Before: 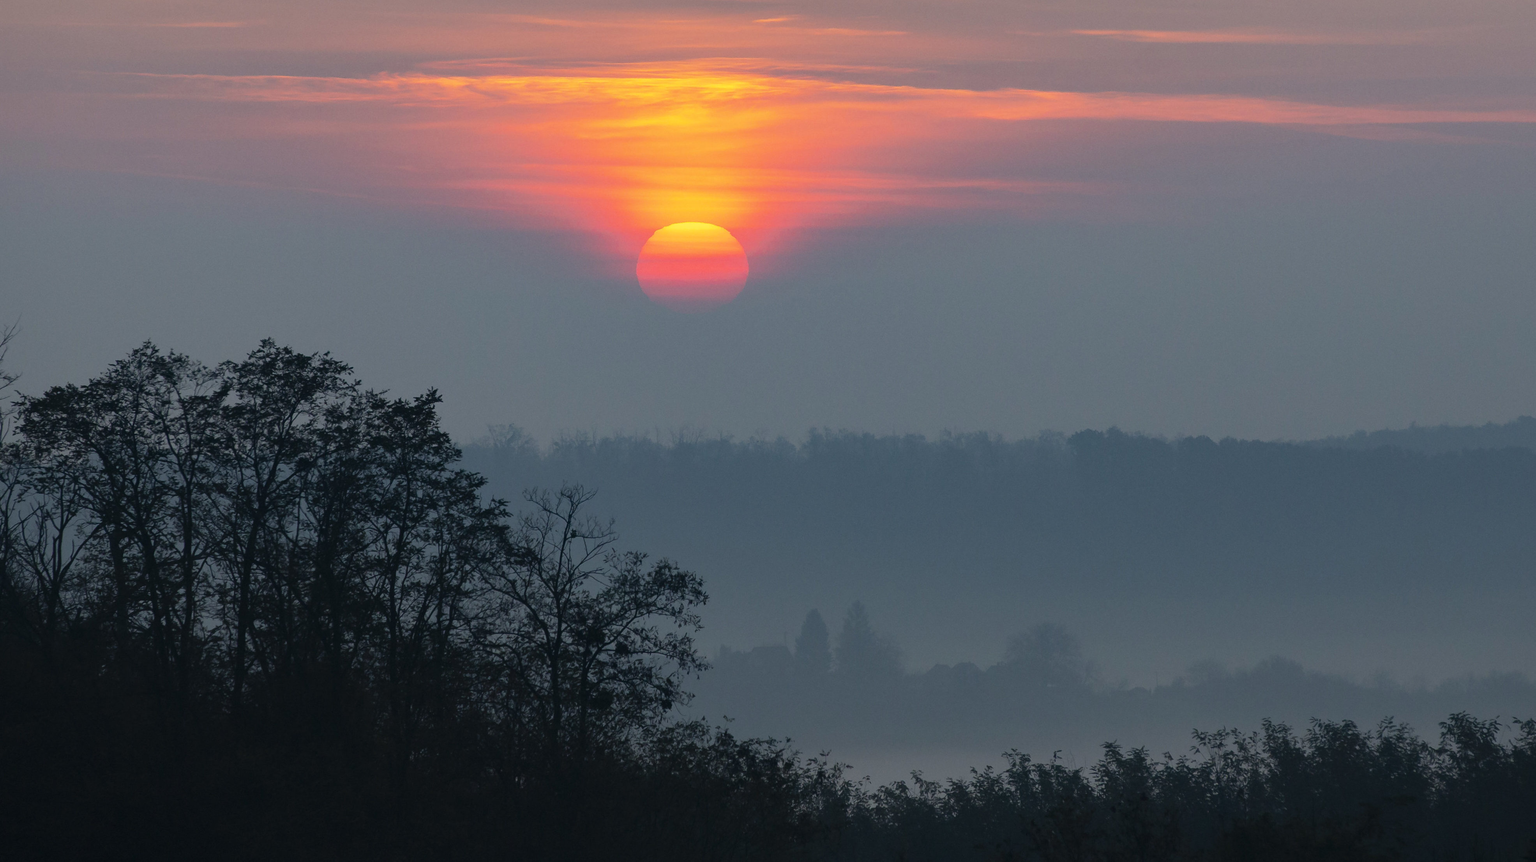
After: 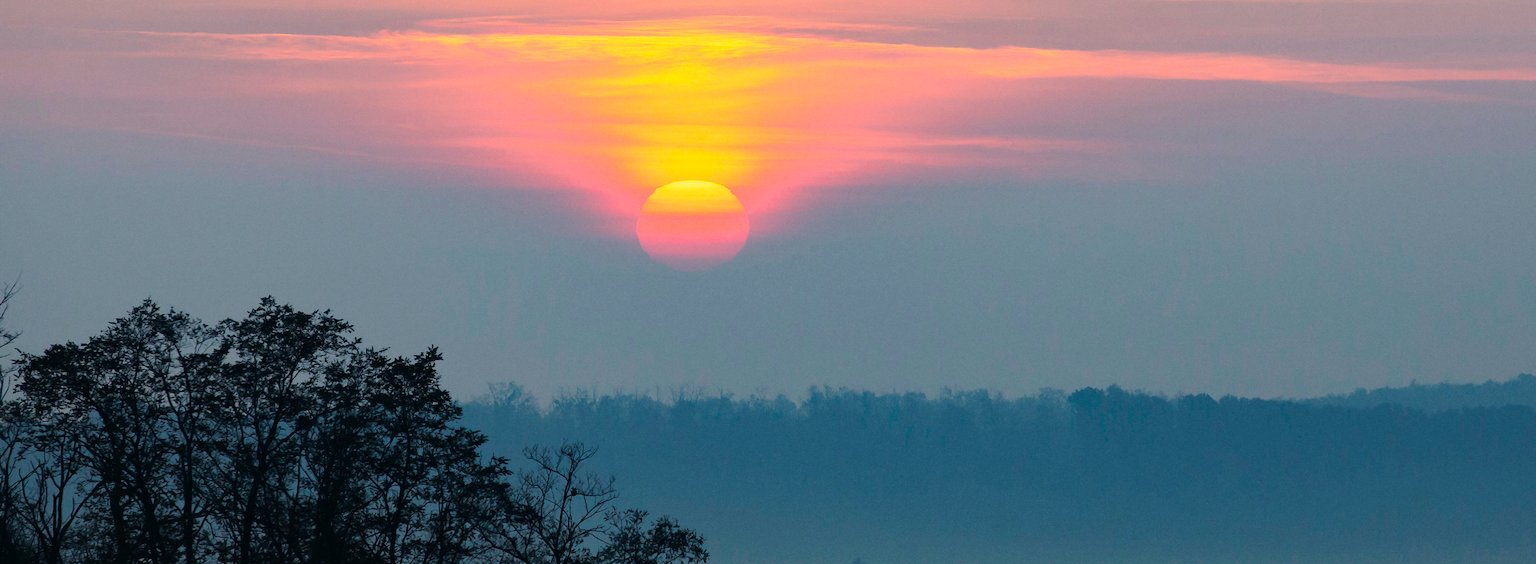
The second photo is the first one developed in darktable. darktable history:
crop and rotate: top 4.902%, bottom 29.535%
tone curve: curves: ch0 [(0, 0) (0.114, 0.083) (0.303, 0.285) (0.447, 0.51) (0.602, 0.697) (0.772, 0.866) (0.999, 0.978)]; ch1 [(0, 0) (0.389, 0.352) (0.458, 0.433) (0.486, 0.474) (0.509, 0.505) (0.535, 0.528) (0.57, 0.579) (0.696, 0.706) (1, 1)]; ch2 [(0, 0) (0.369, 0.388) (0.449, 0.431) (0.501, 0.5) (0.528, 0.527) (0.589, 0.608) (0.697, 0.721) (1, 1)], preserve colors none
